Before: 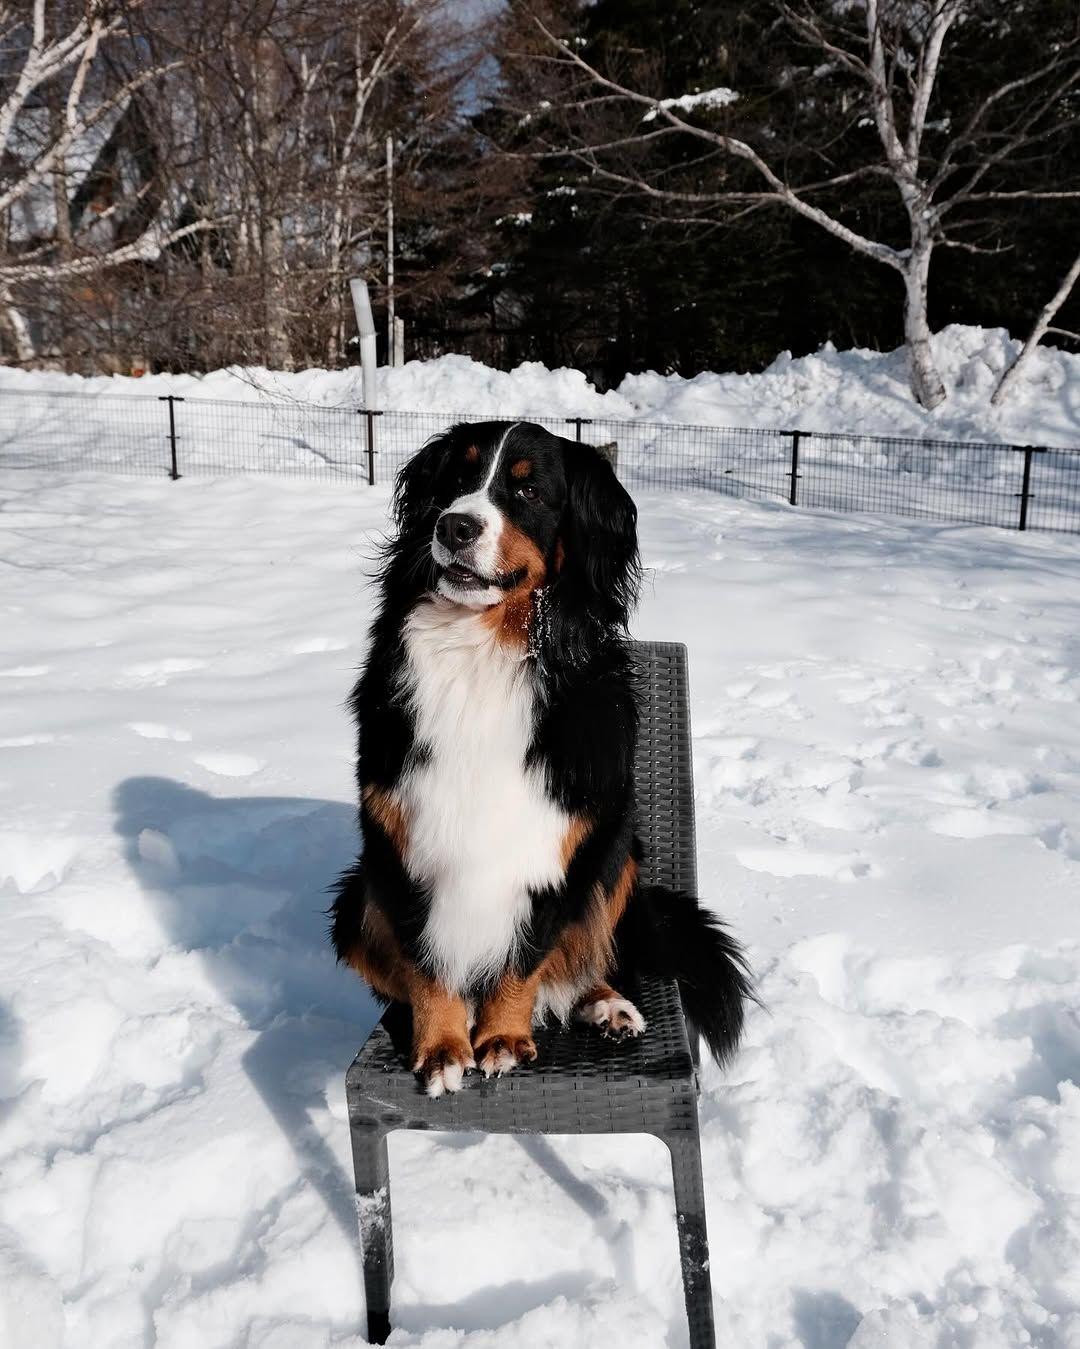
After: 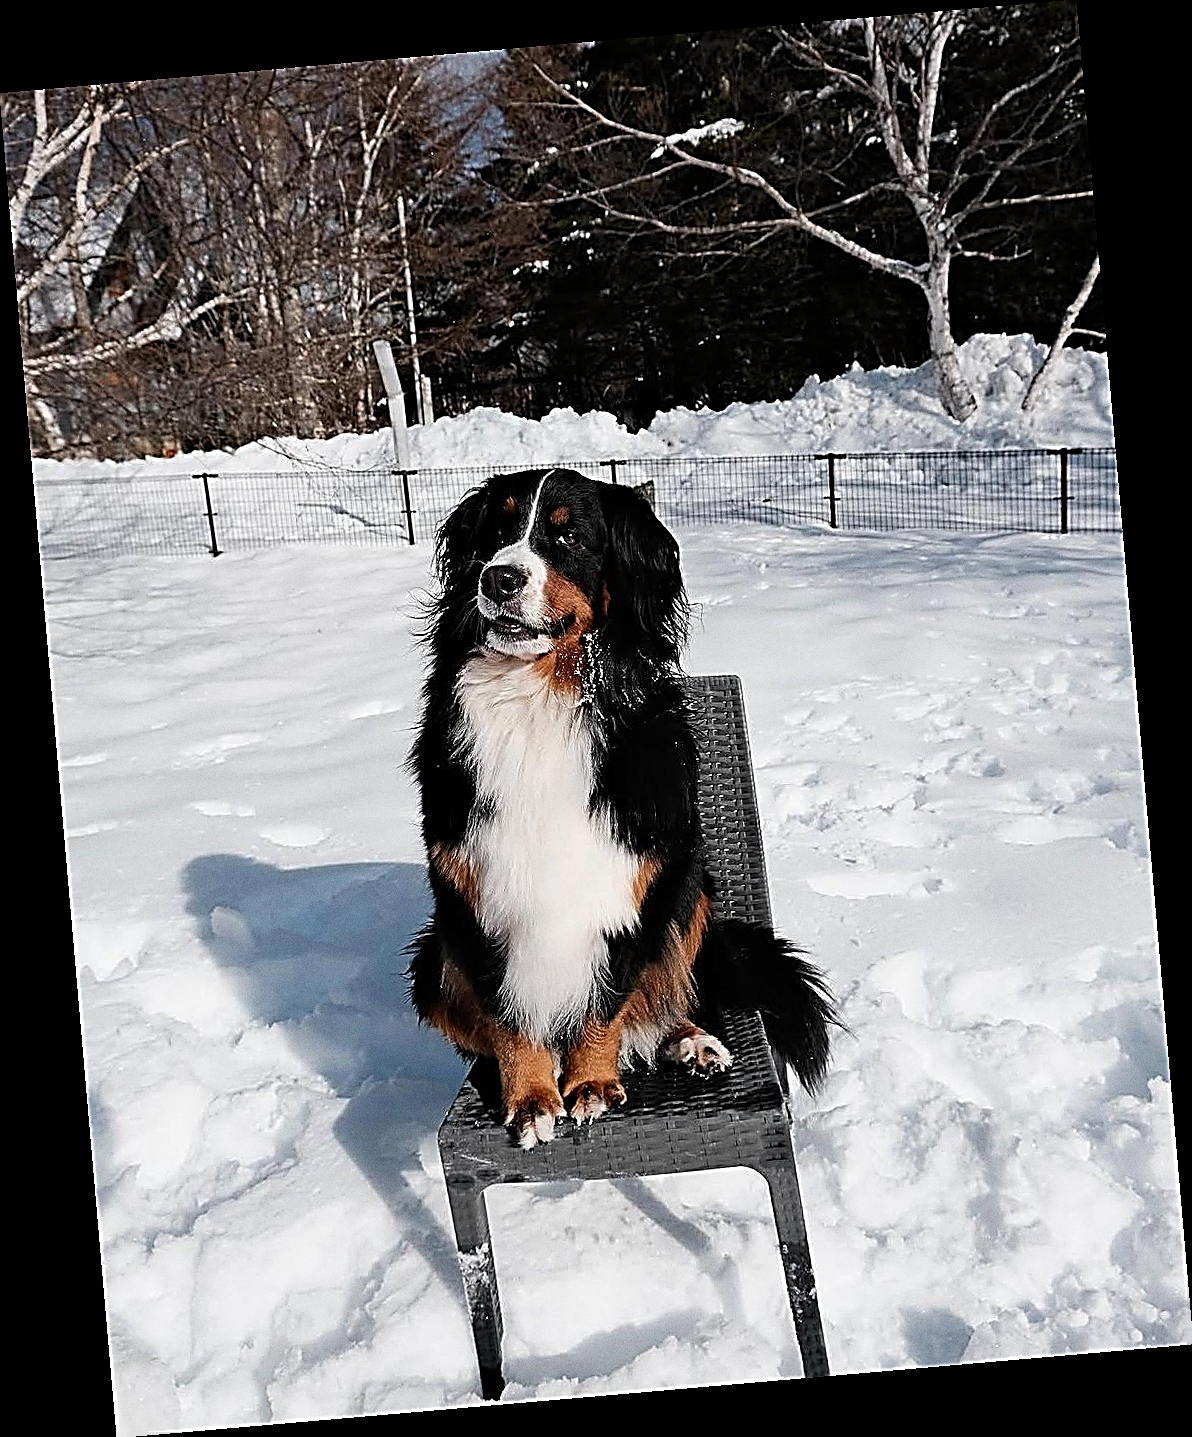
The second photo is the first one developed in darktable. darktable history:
rotate and perspective: rotation -4.98°, automatic cropping off
sharpen: amount 2
grain: on, module defaults
